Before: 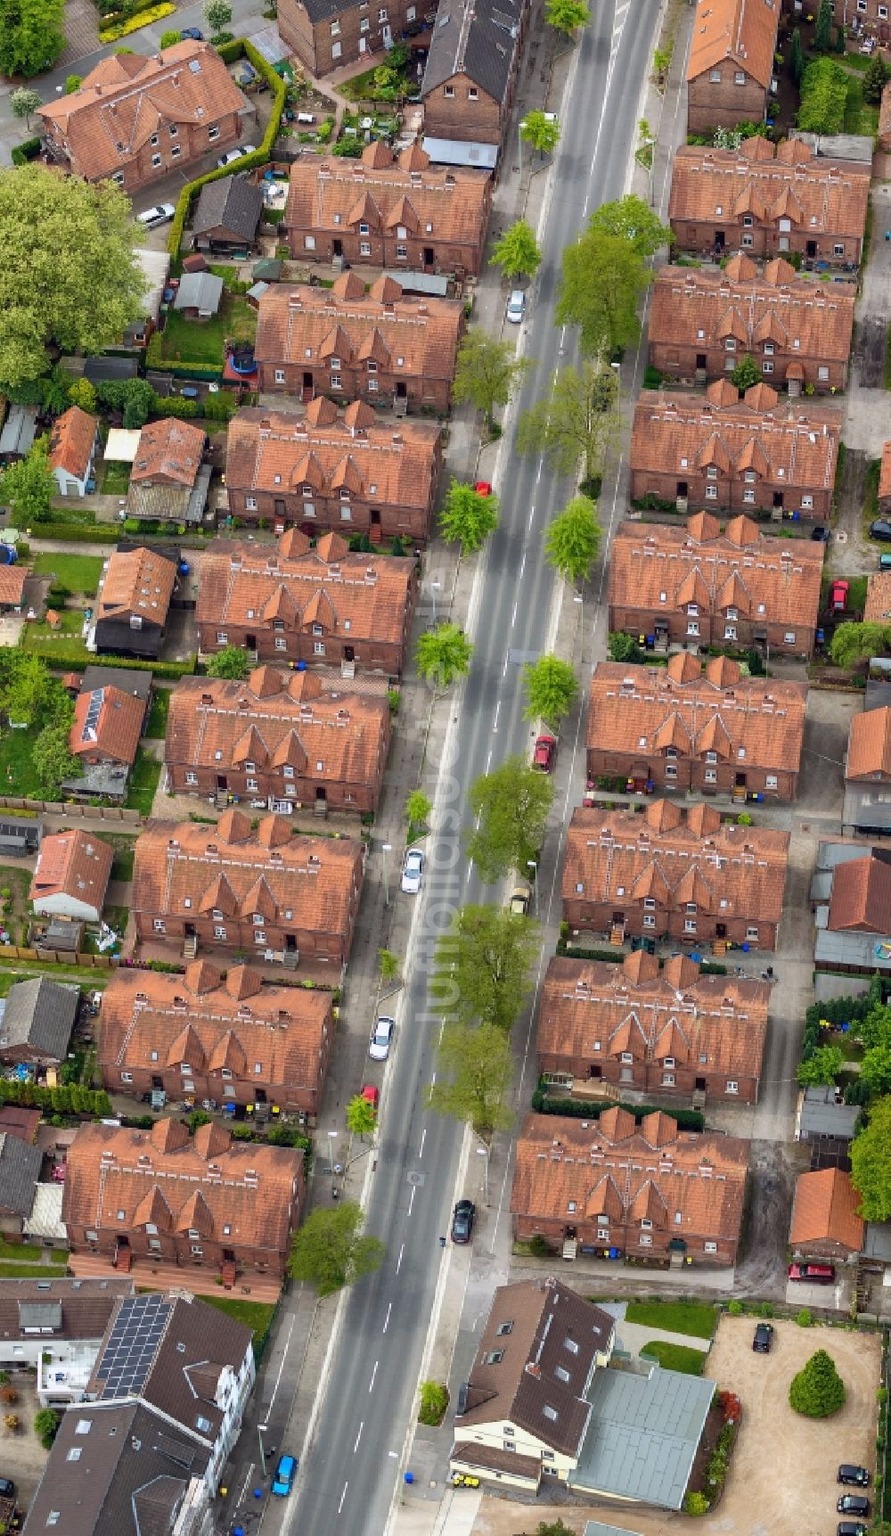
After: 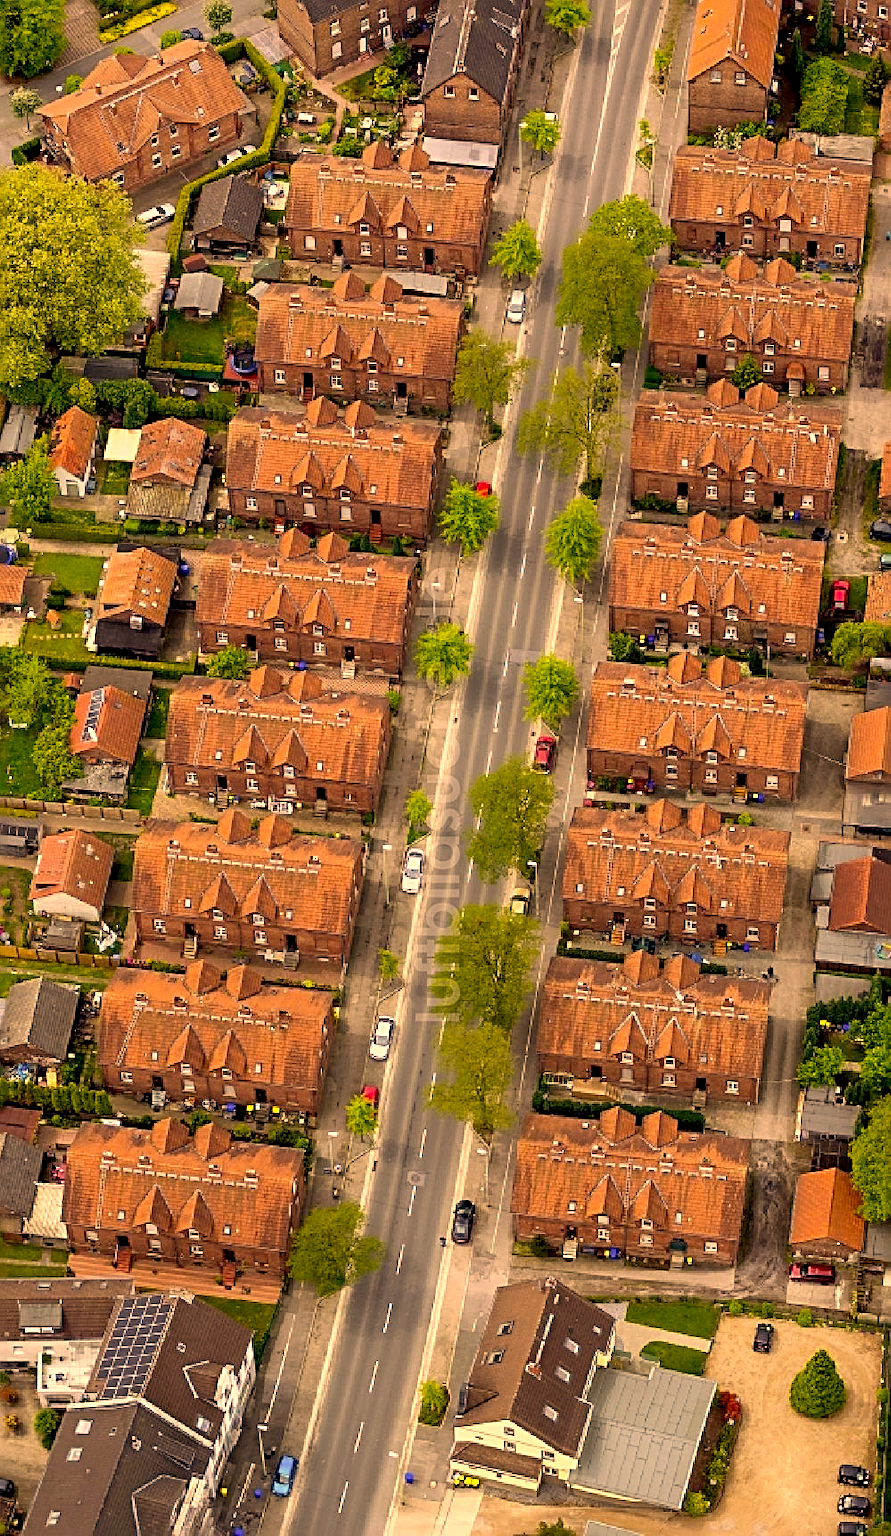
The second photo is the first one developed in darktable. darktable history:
exposure: black level correction 0.009, exposure 0.113 EV, compensate exposure bias true, compensate highlight preservation false
sharpen: radius 2.8, amount 0.73
color correction: highlights a* 18.46, highlights b* 34.92, shadows a* 1.88, shadows b* 5.86, saturation 1.04
